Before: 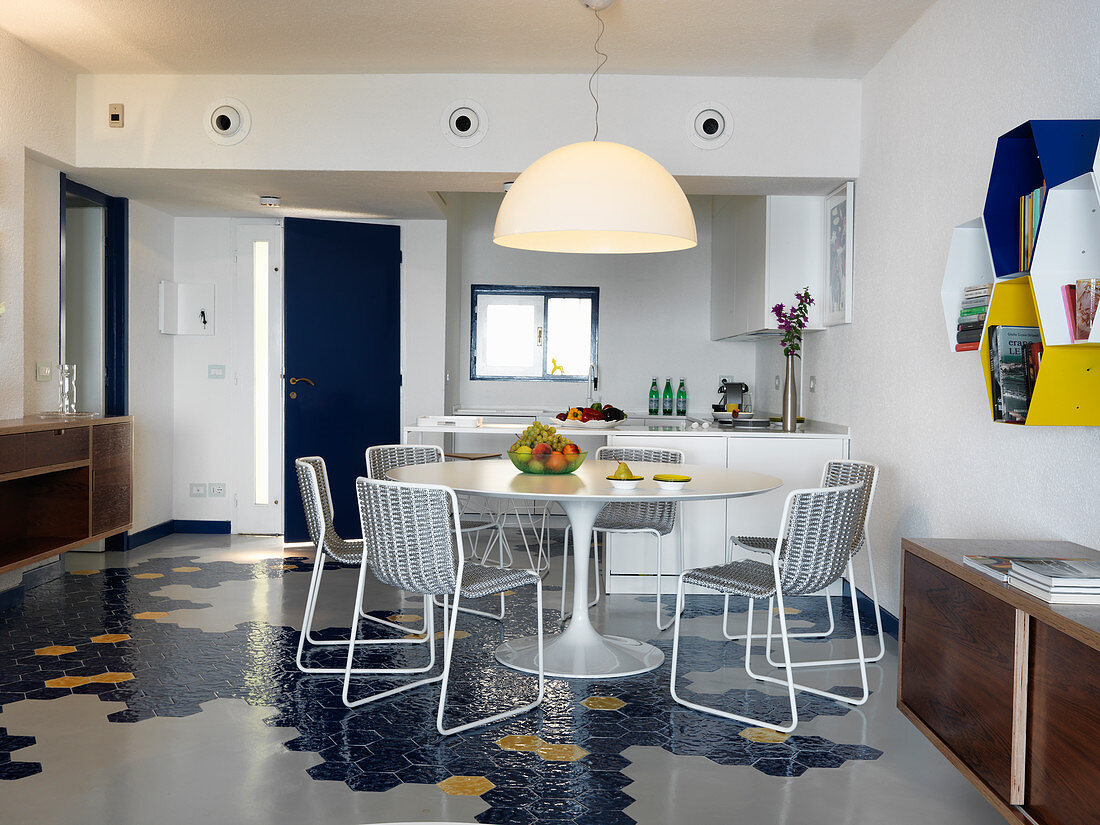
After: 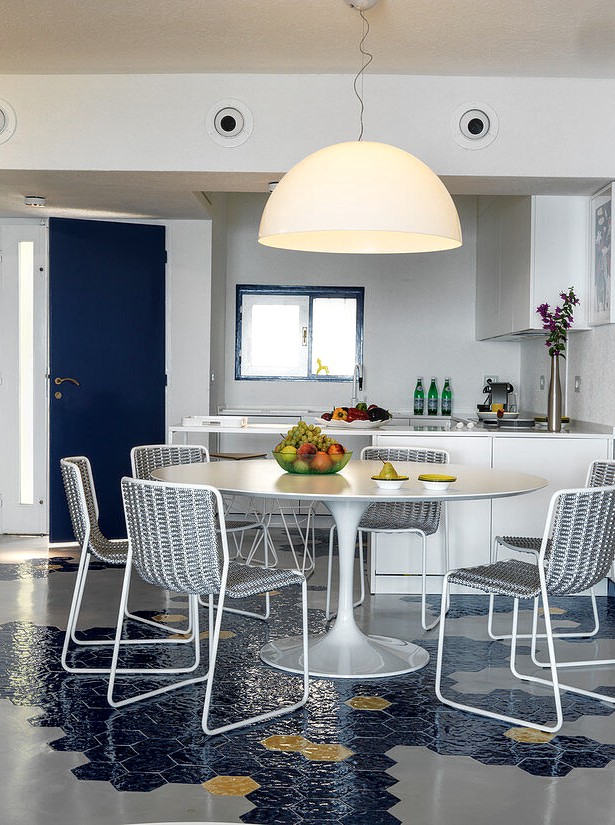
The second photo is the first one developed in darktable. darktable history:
local contrast: detail 130%
crop: left 21.447%, right 22.608%
color zones: curves: ch1 [(0, 0.469) (0.01, 0.469) (0.12, 0.446) (0.248, 0.469) (0.5, 0.5) (0.748, 0.5) (0.99, 0.469) (1, 0.469)]
